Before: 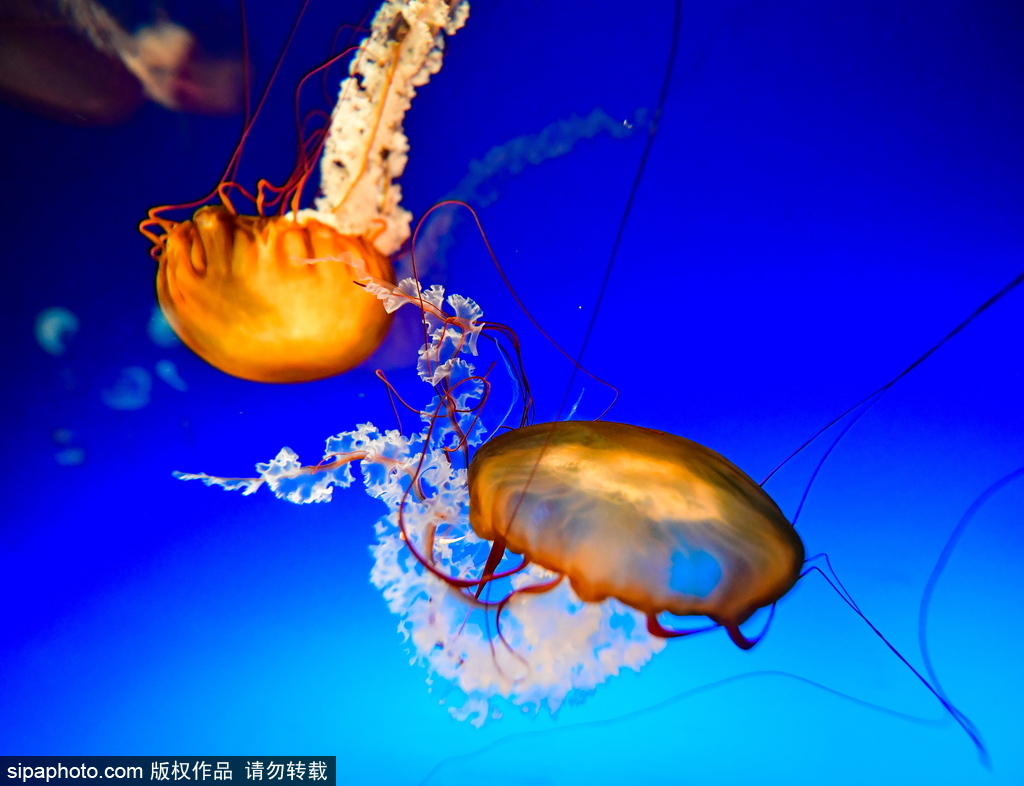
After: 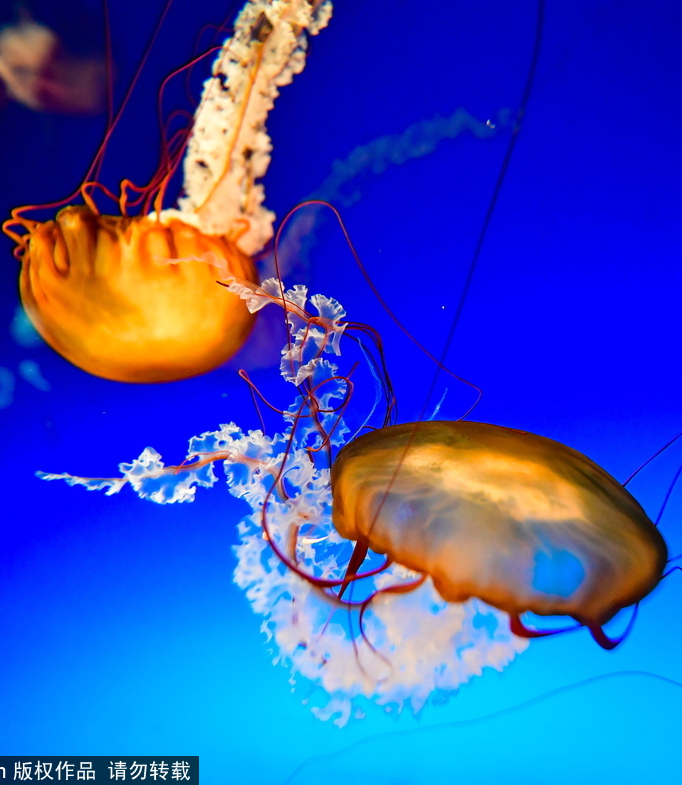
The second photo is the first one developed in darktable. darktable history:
tone equalizer: -8 EV -0.567 EV
crop and rotate: left 13.417%, right 19.926%
